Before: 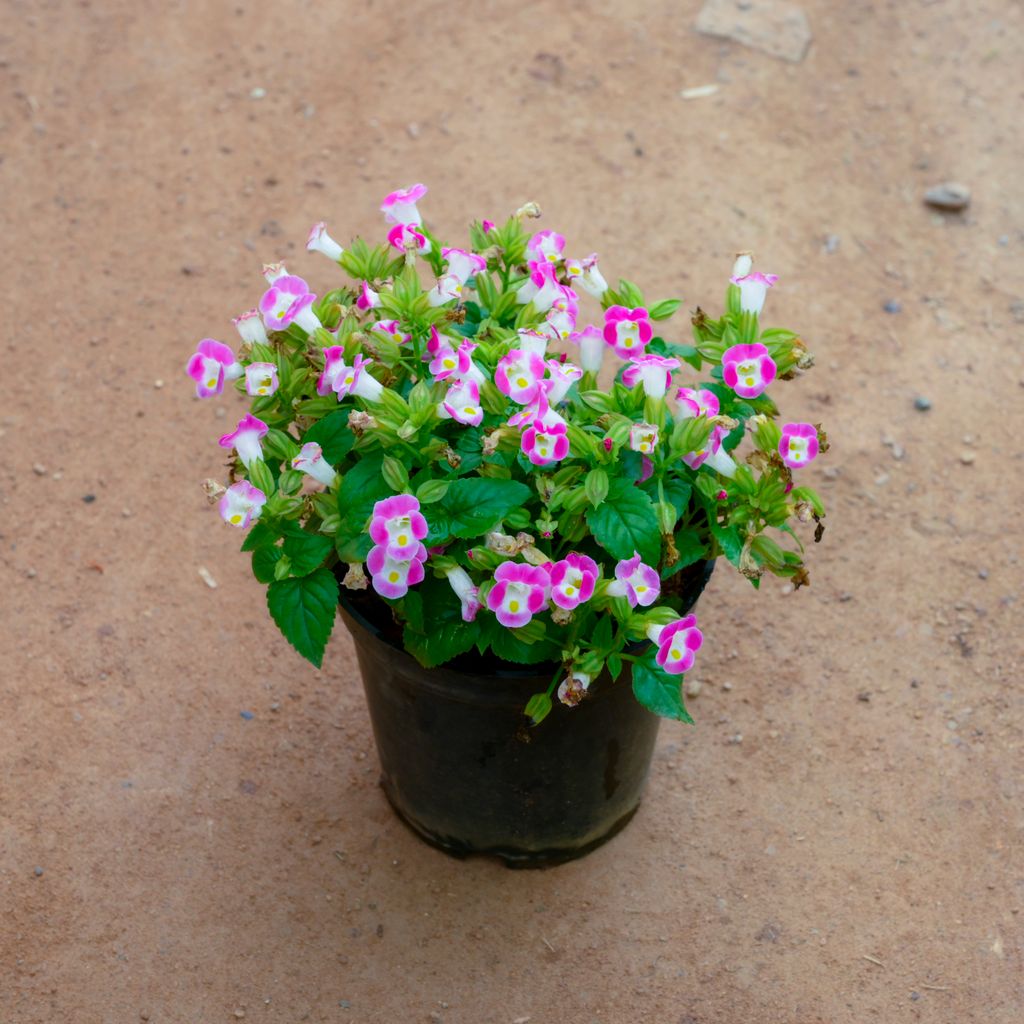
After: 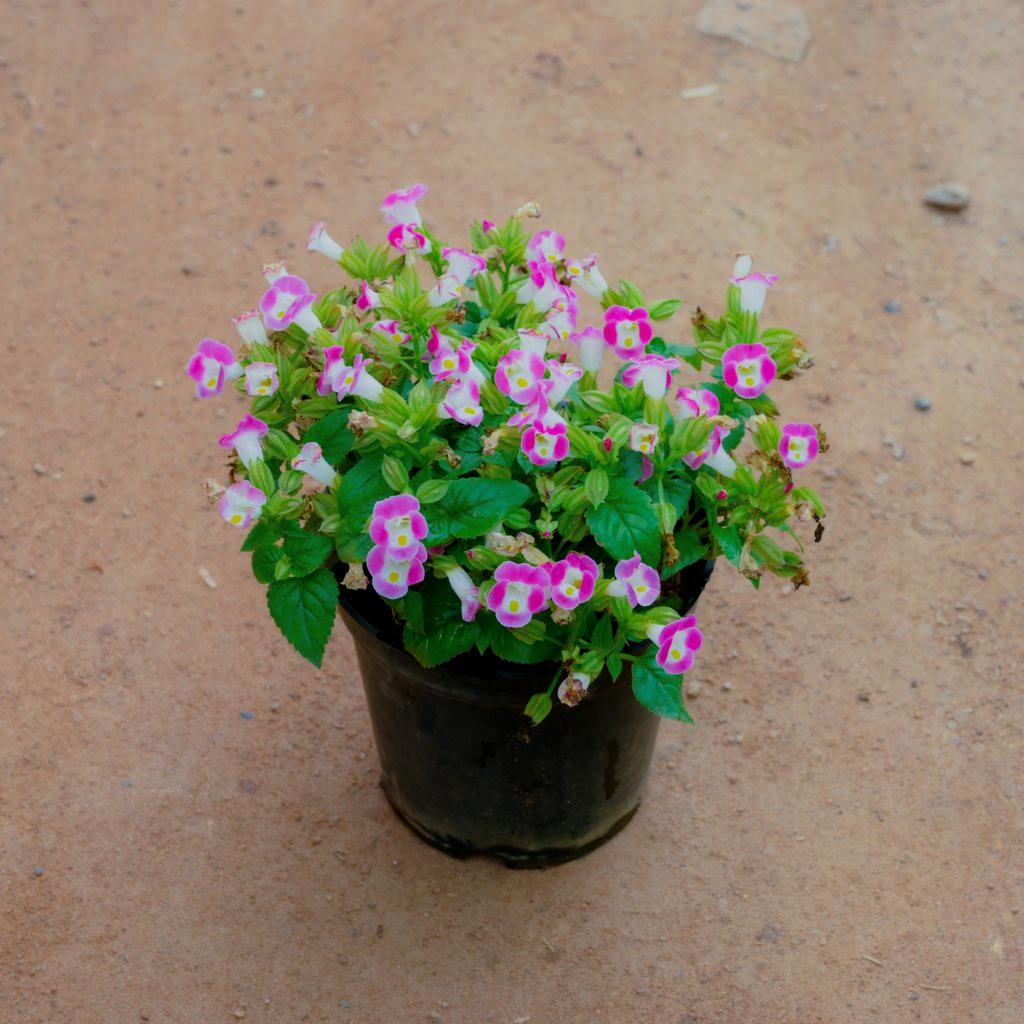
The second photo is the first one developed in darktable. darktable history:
filmic rgb: middle gray luminance 18.35%, black relative exposure -10.5 EV, white relative exposure 3.41 EV, target black luminance 0%, hardness 6.06, latitude 98.16%, contrast 0.852, shadows ↔ highlights balance 0.329%, color science v6 (2022)
